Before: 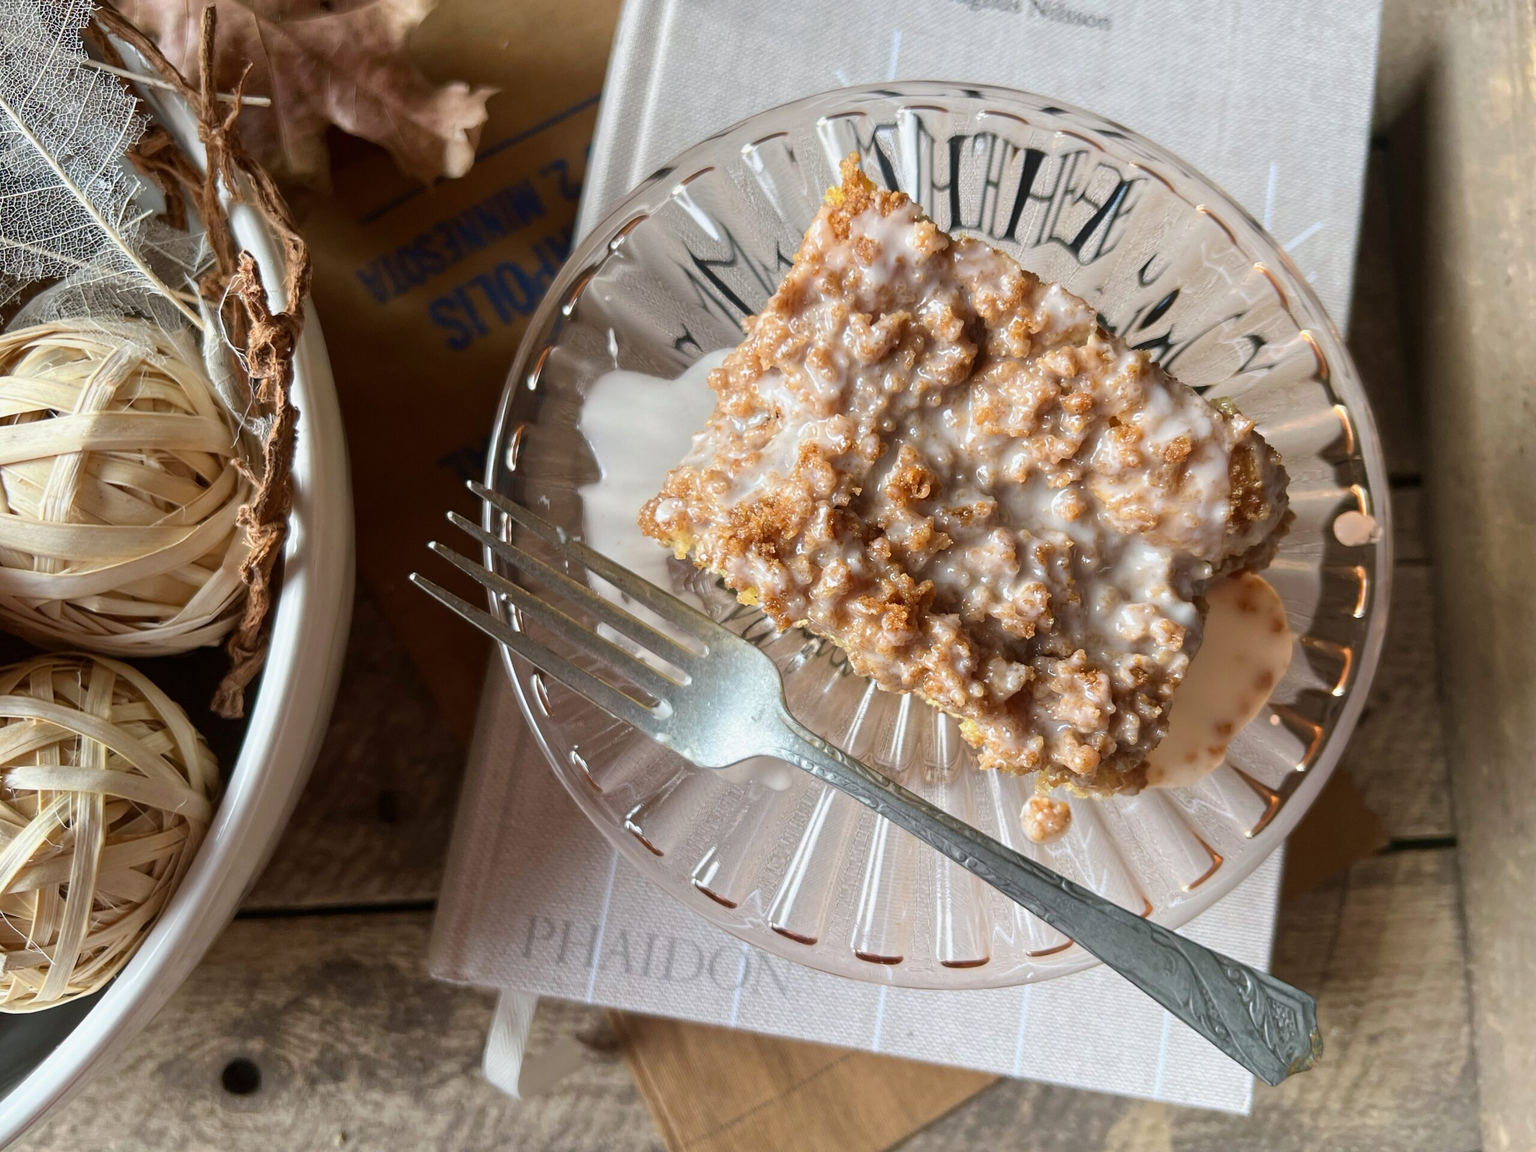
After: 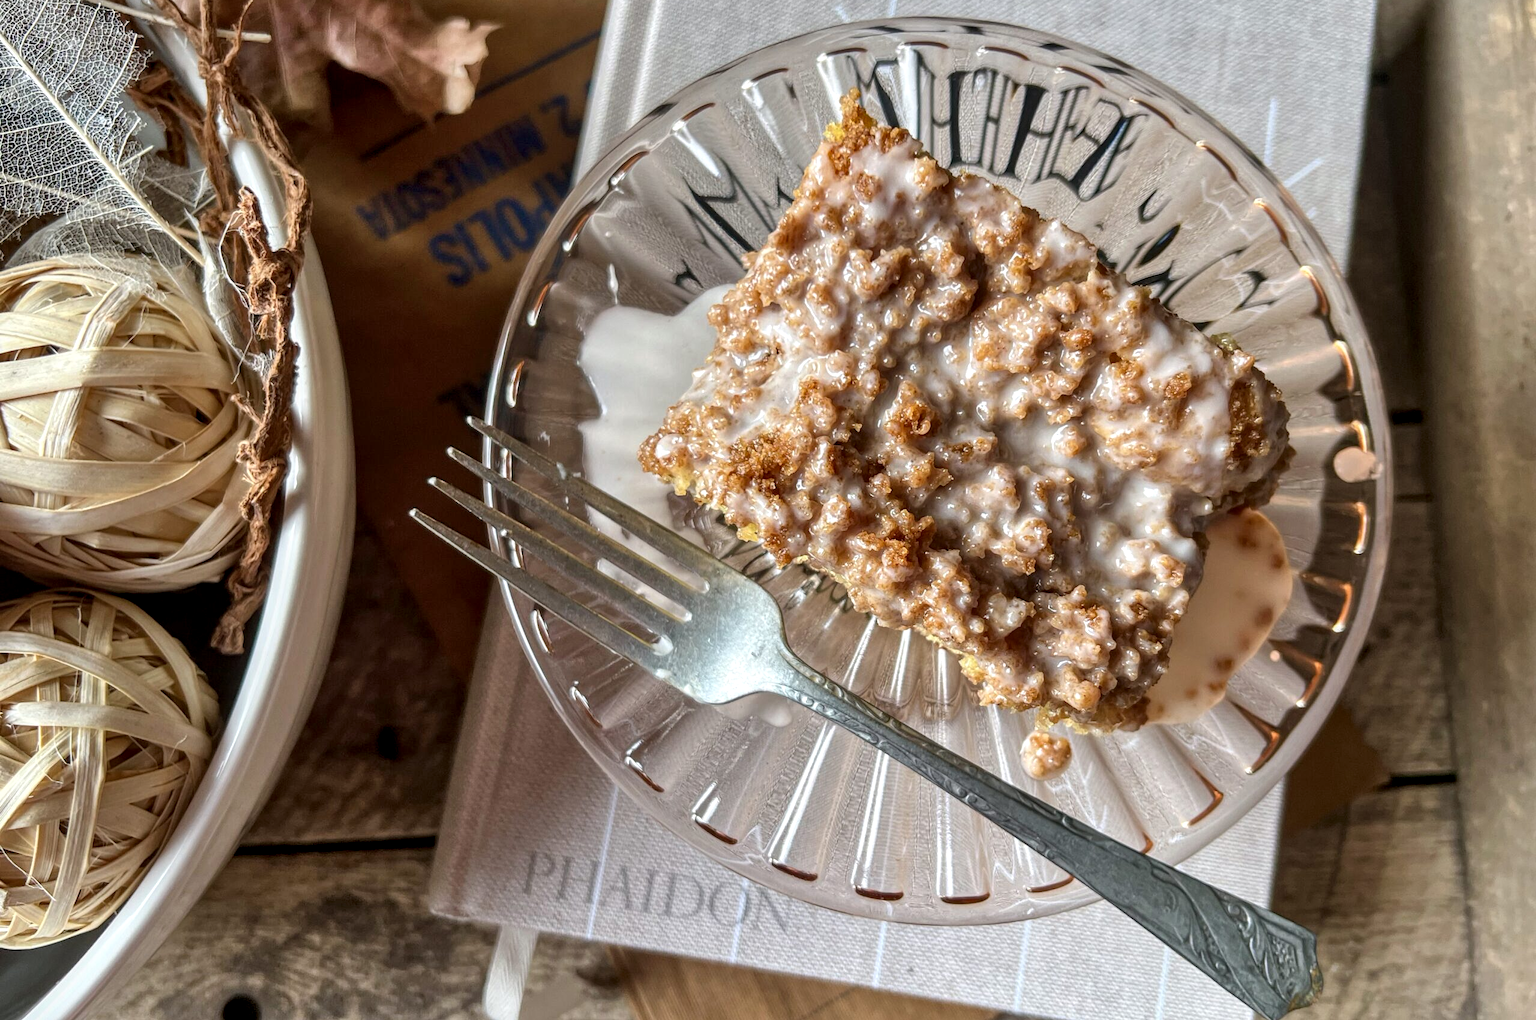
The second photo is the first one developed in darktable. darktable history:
crop and rotate: top 5.615%, bottom 5.758%
local contrast: highlights 61%, detail 143%, midtone range 0.423
shadows and highlights: low approximation 0.01, soften with gaussian
